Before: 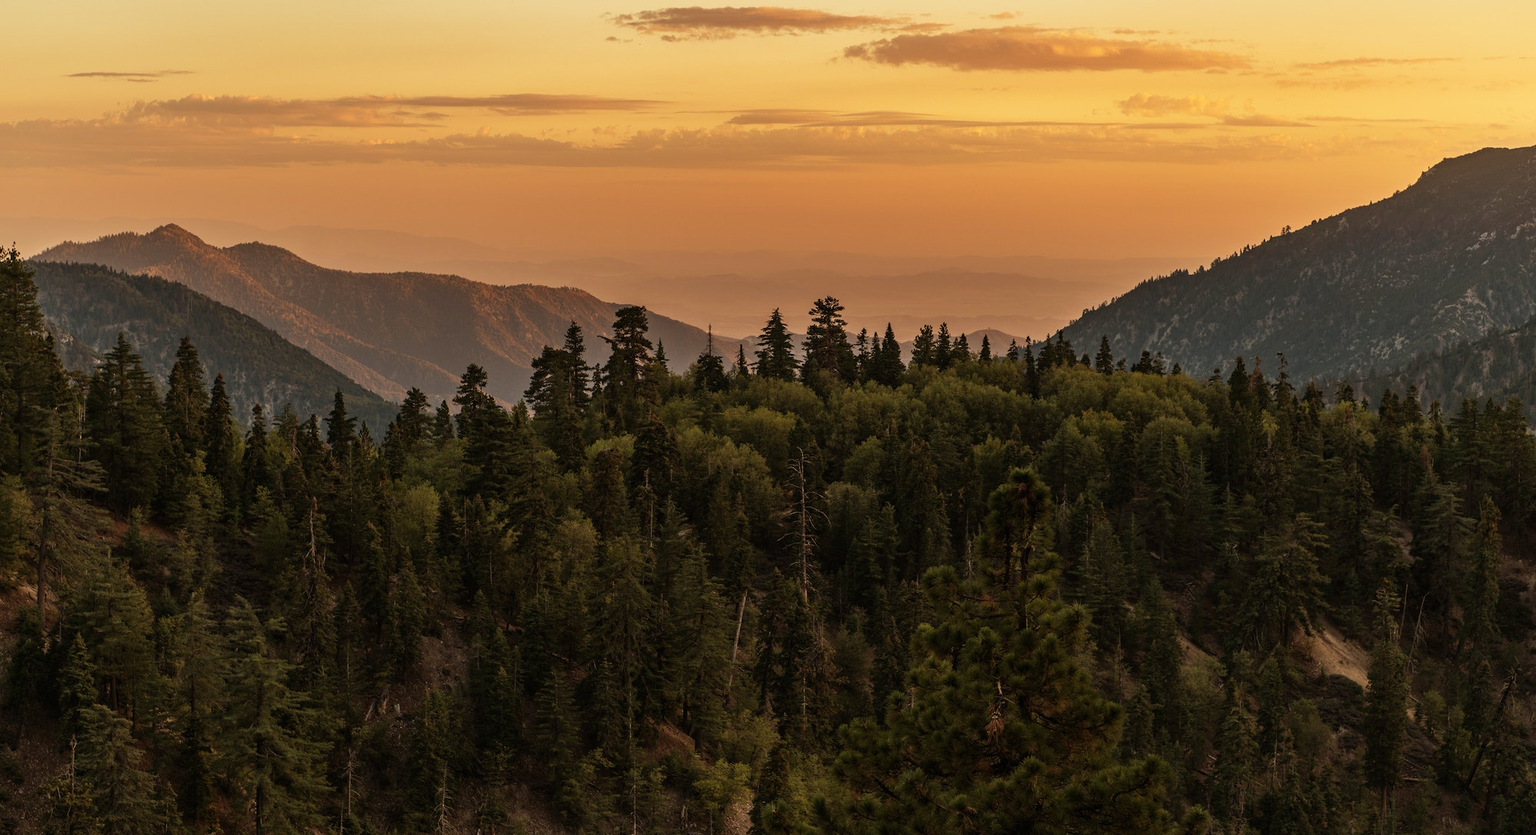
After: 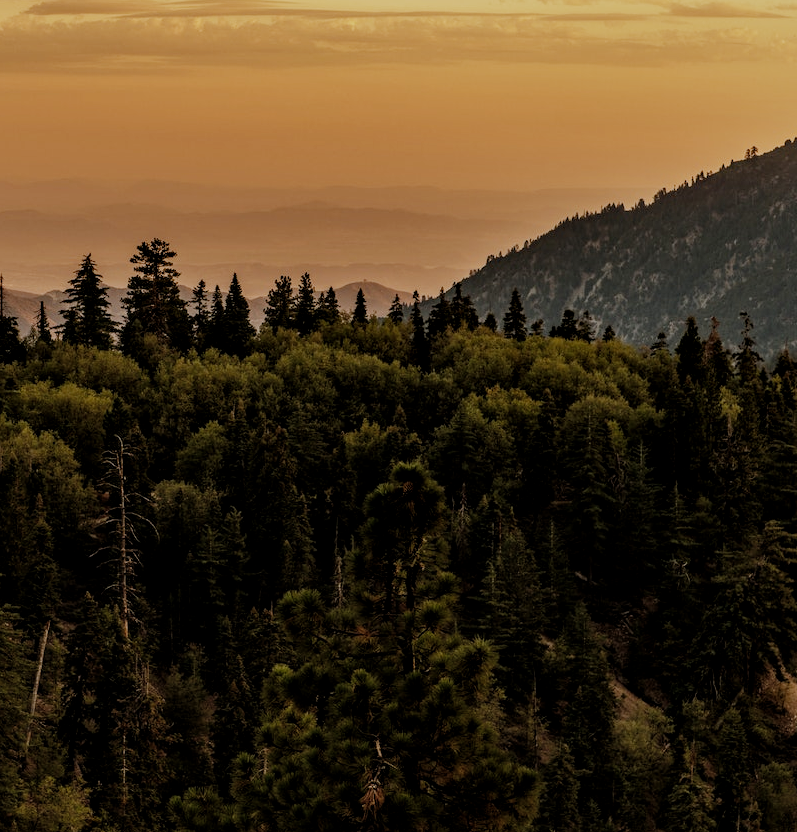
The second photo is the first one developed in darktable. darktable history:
crop: left 46.197%, top 13.589%, right 13.944%, bottom 9.846%
local contrast: detail 130%
filmic rgb: black relative exposure -7.65 EV, white relative exposure 4.56 EV, hardness 3.61, add noise in highlights 0.001, preserve chrominance no, color science v3 (2019), use custom middle-gray values true, contrast in highlights soft
